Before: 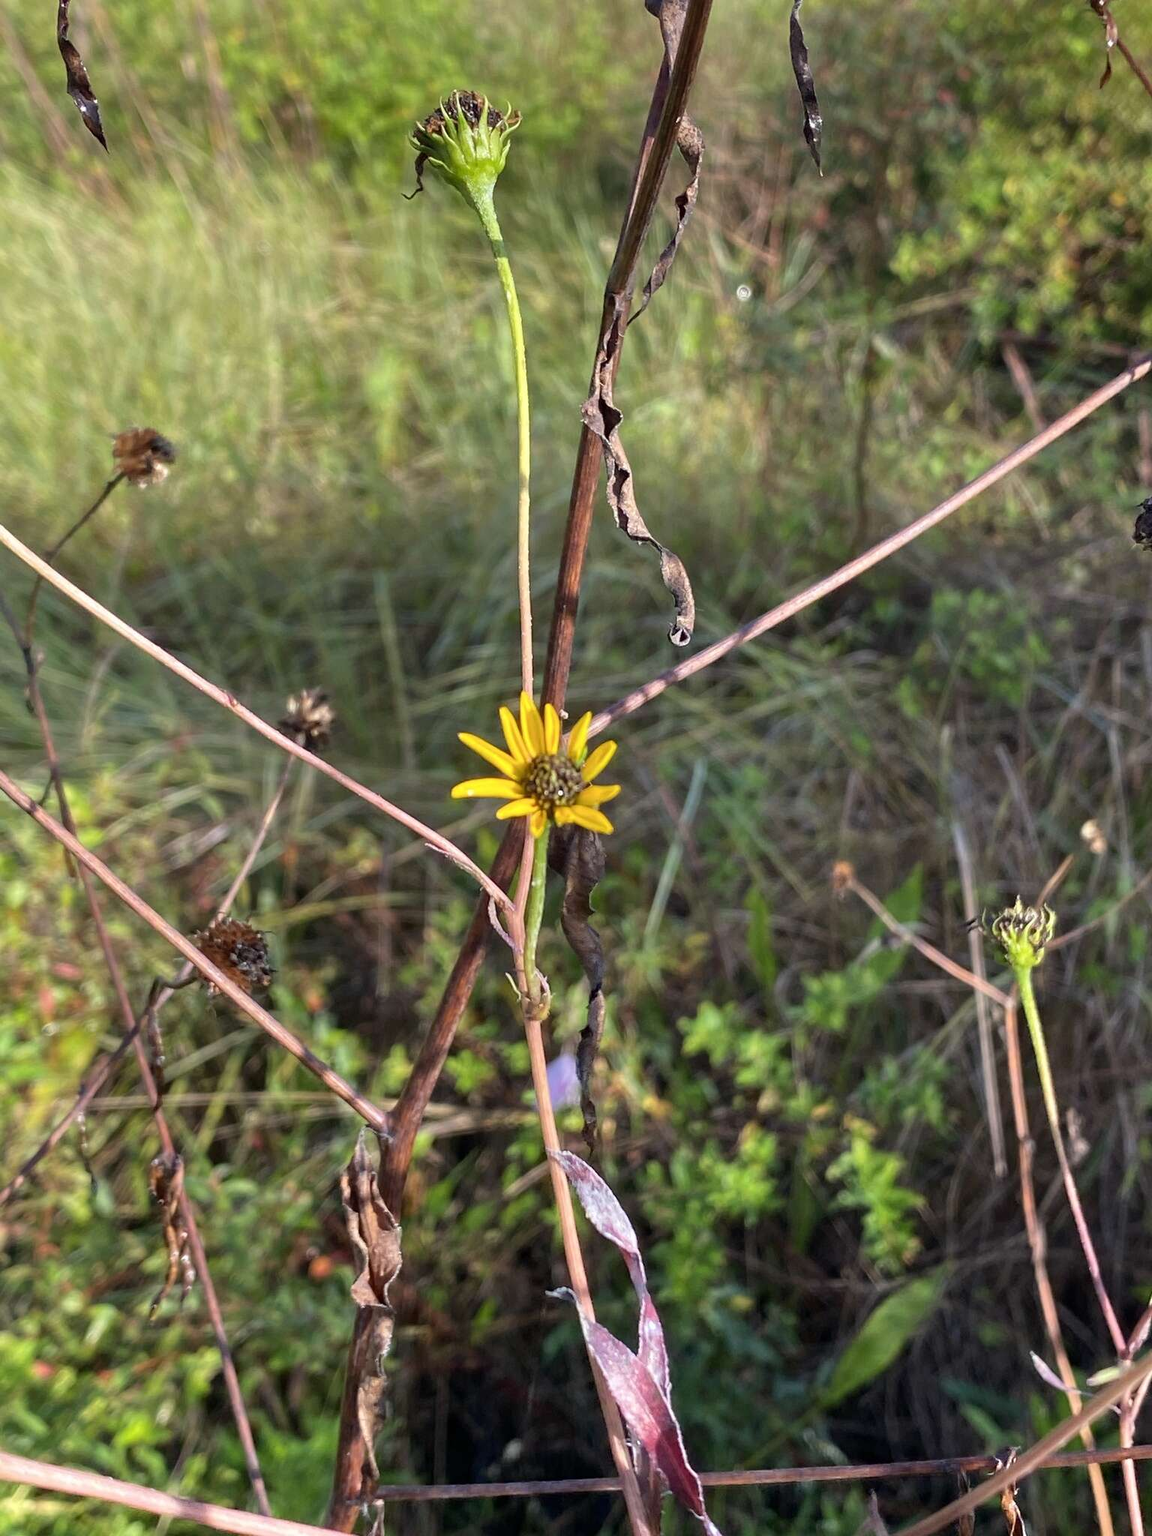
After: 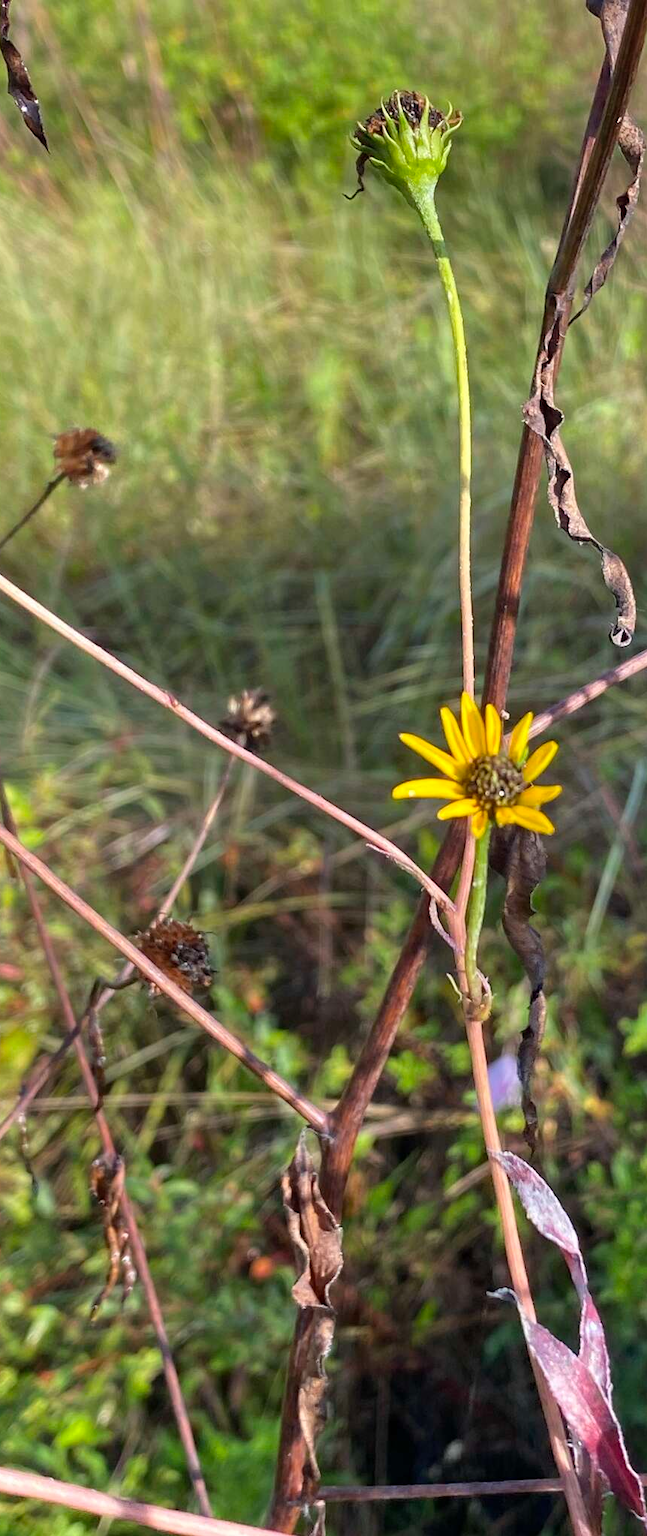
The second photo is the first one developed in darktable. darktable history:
crop: left 5.205%, right 38.578%
